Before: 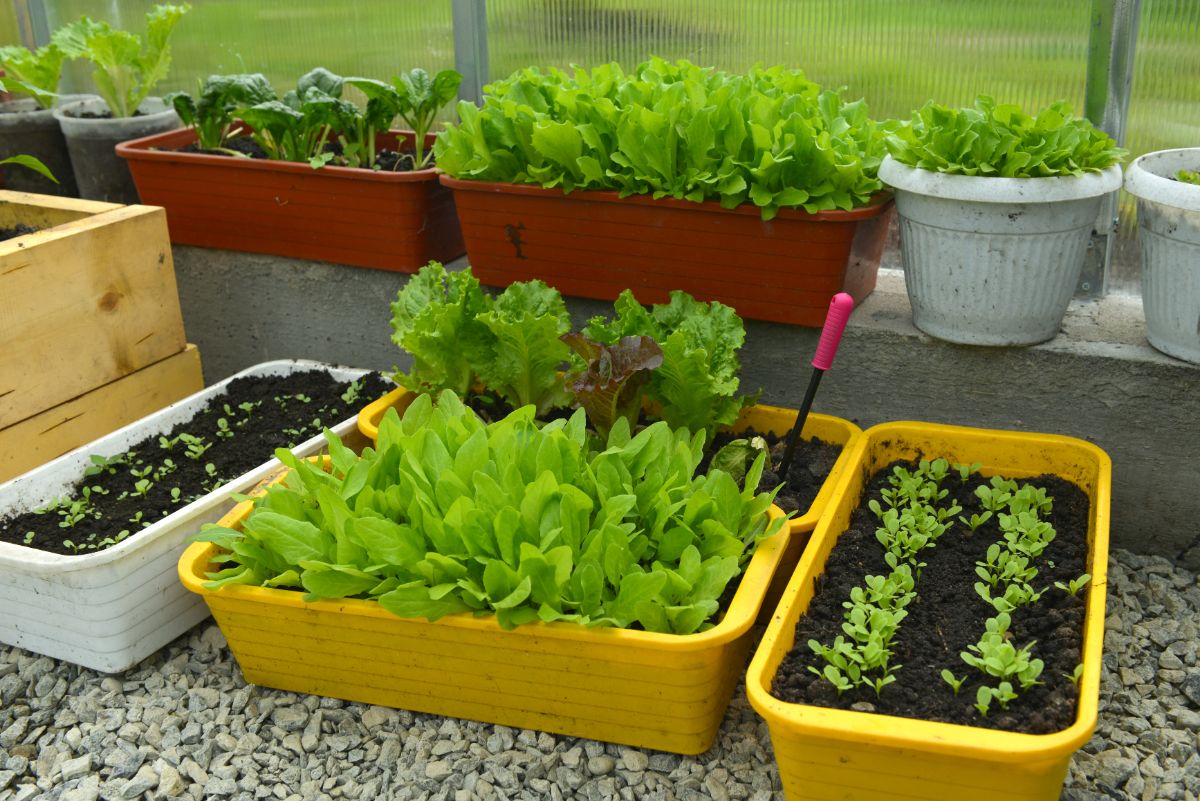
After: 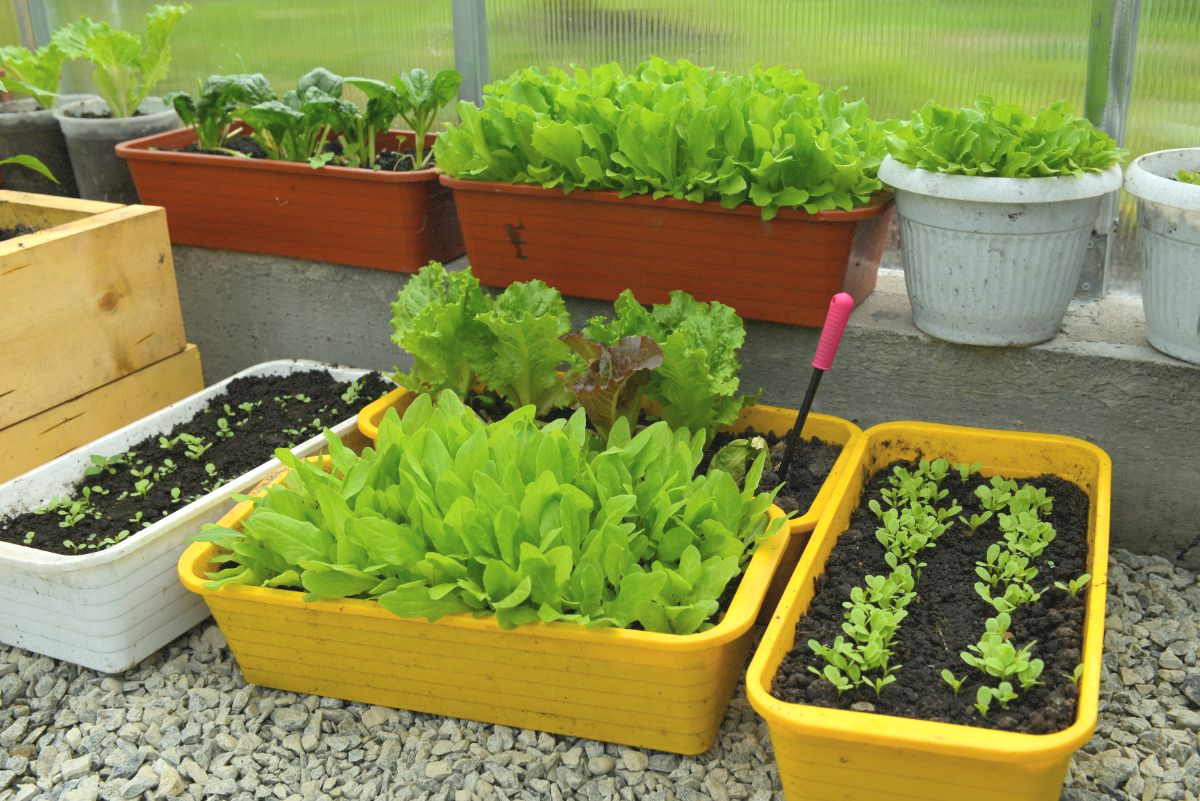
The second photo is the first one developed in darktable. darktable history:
contrast brightness saturation: brightness 0.148
